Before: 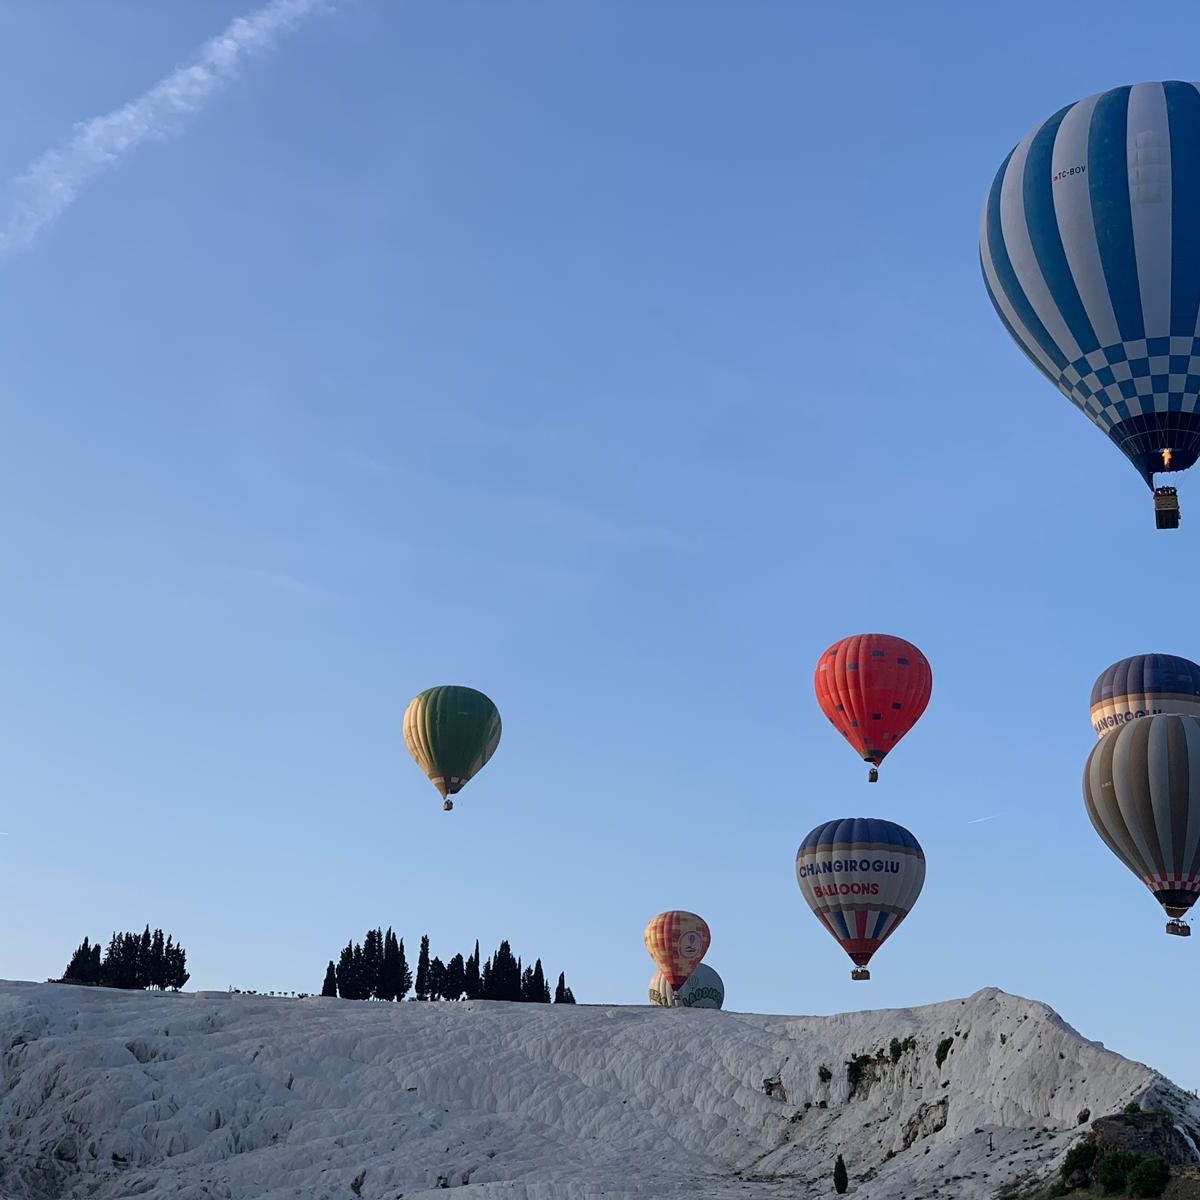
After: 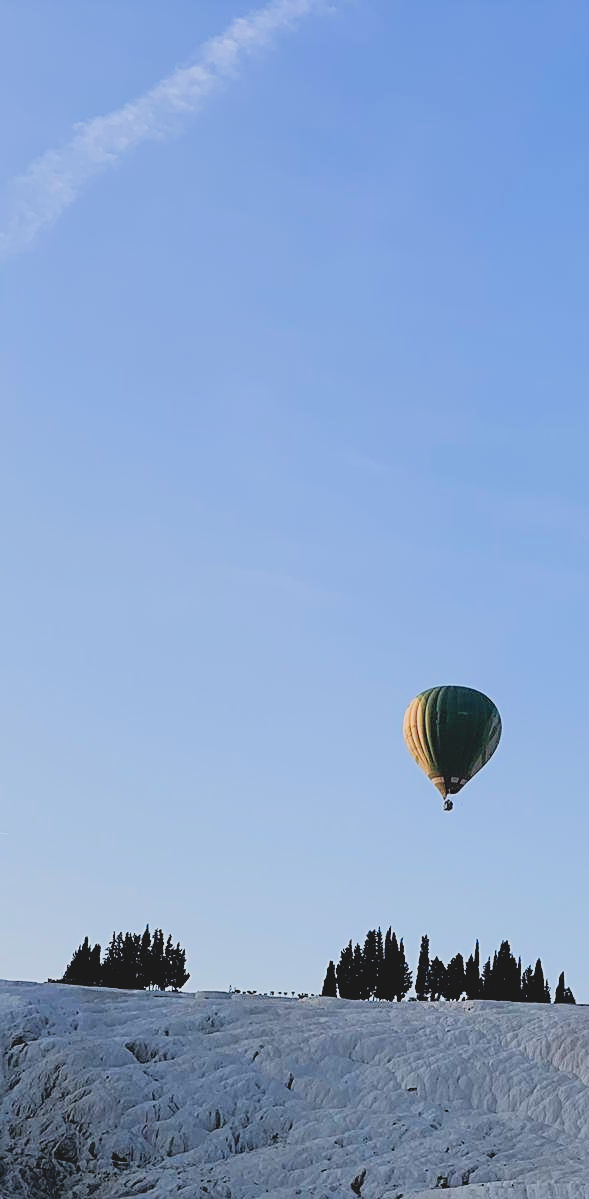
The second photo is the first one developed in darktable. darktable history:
sharpen: on, module defaults
exposure: exposure 0.485 EV, compensate highlight preservation false
filmic rgb: black relative exposure -5 EV, hardness 2.88, contrast 1.4, highlights saturation mix -20%
crop and rotate: left 0%, top 0%, right 50.845%
contrast brightness saturation: contrast -0.19, saturation 0.19
